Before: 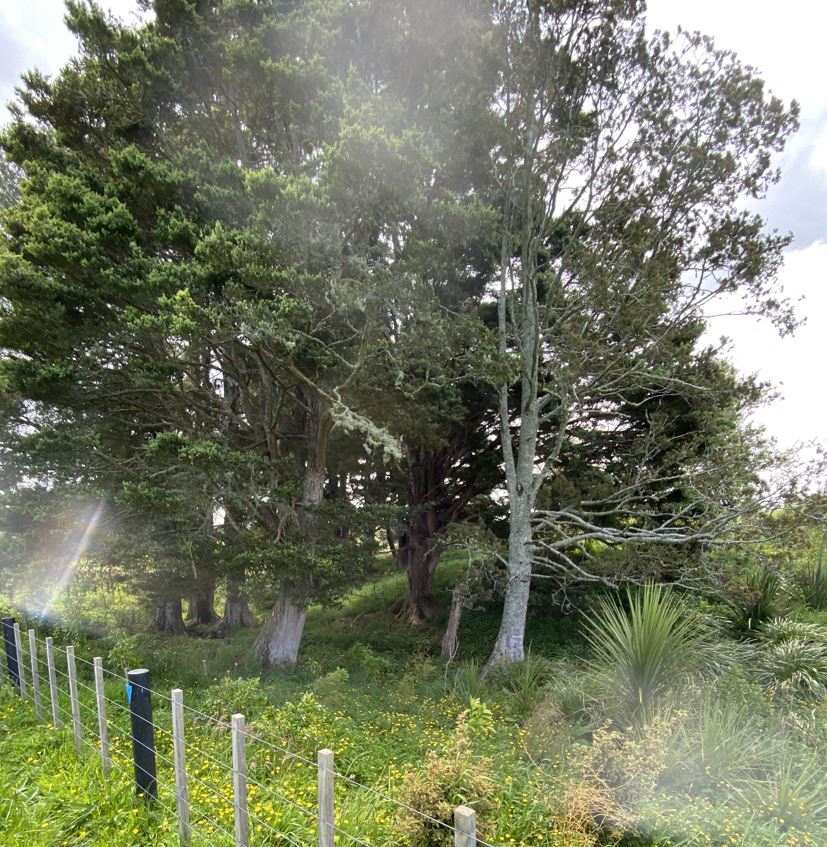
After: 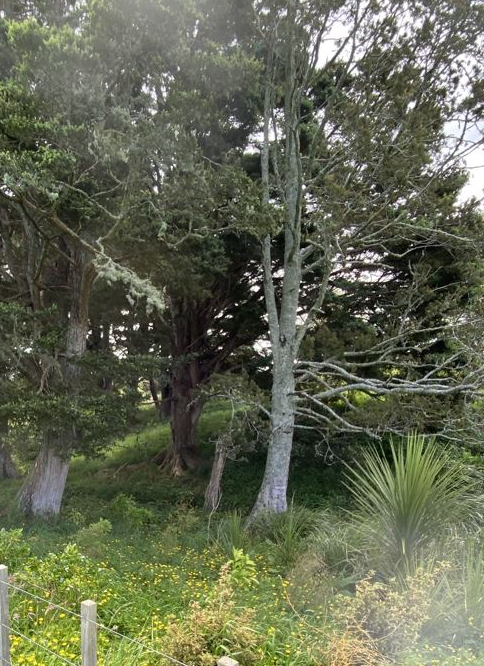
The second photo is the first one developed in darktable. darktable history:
crop and rotate: left 28.675%, top 17.649%, right 12.79%, bottom 3.715%
